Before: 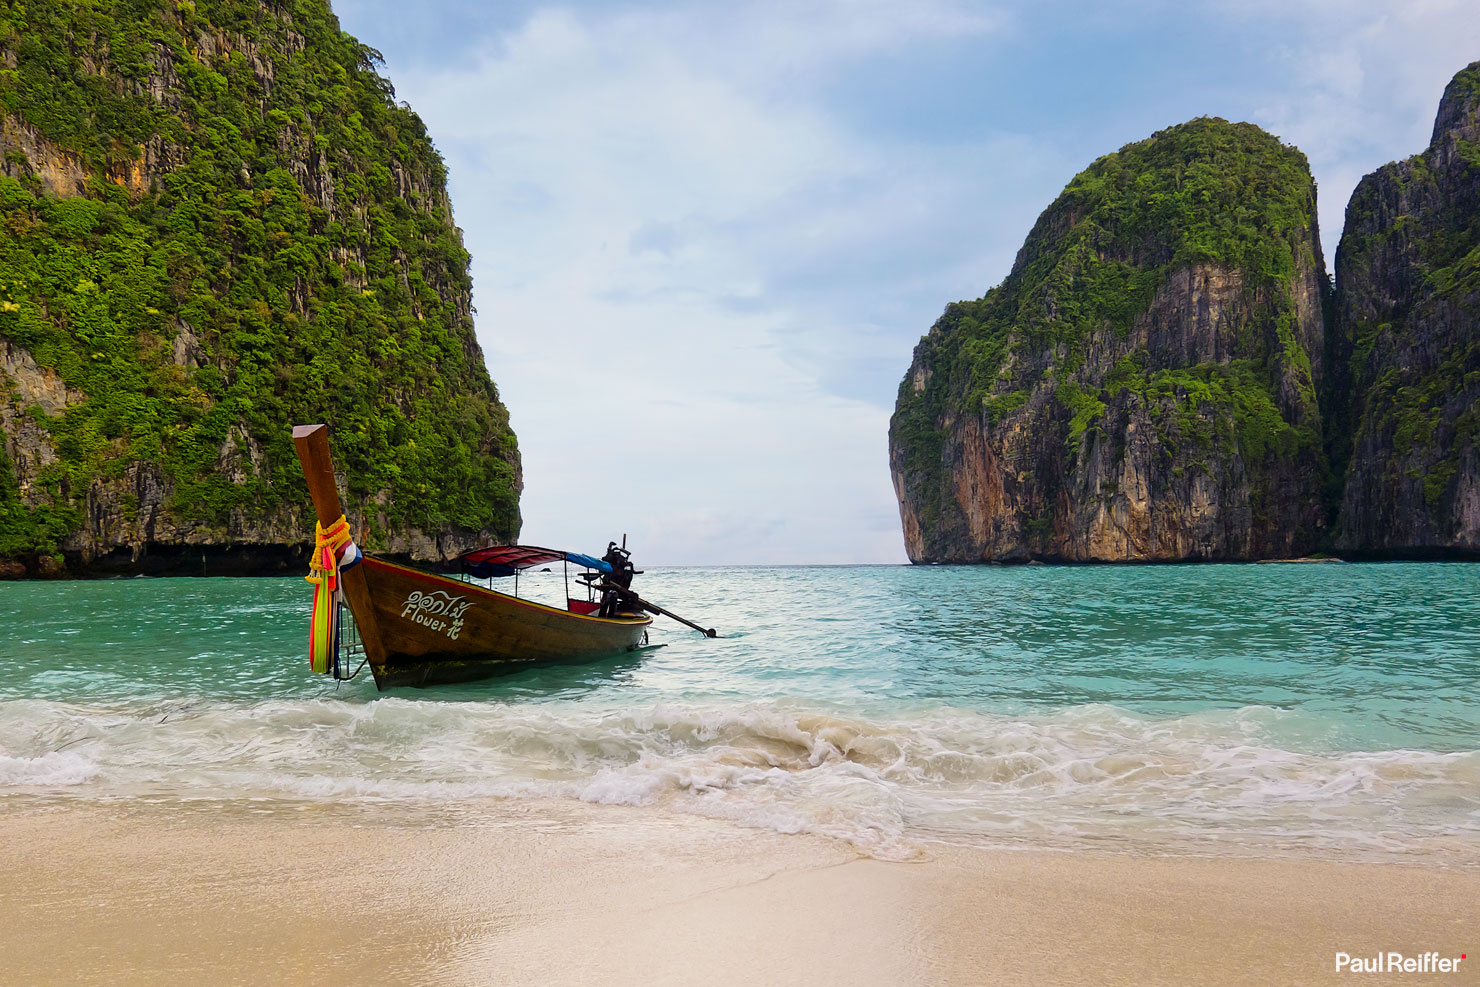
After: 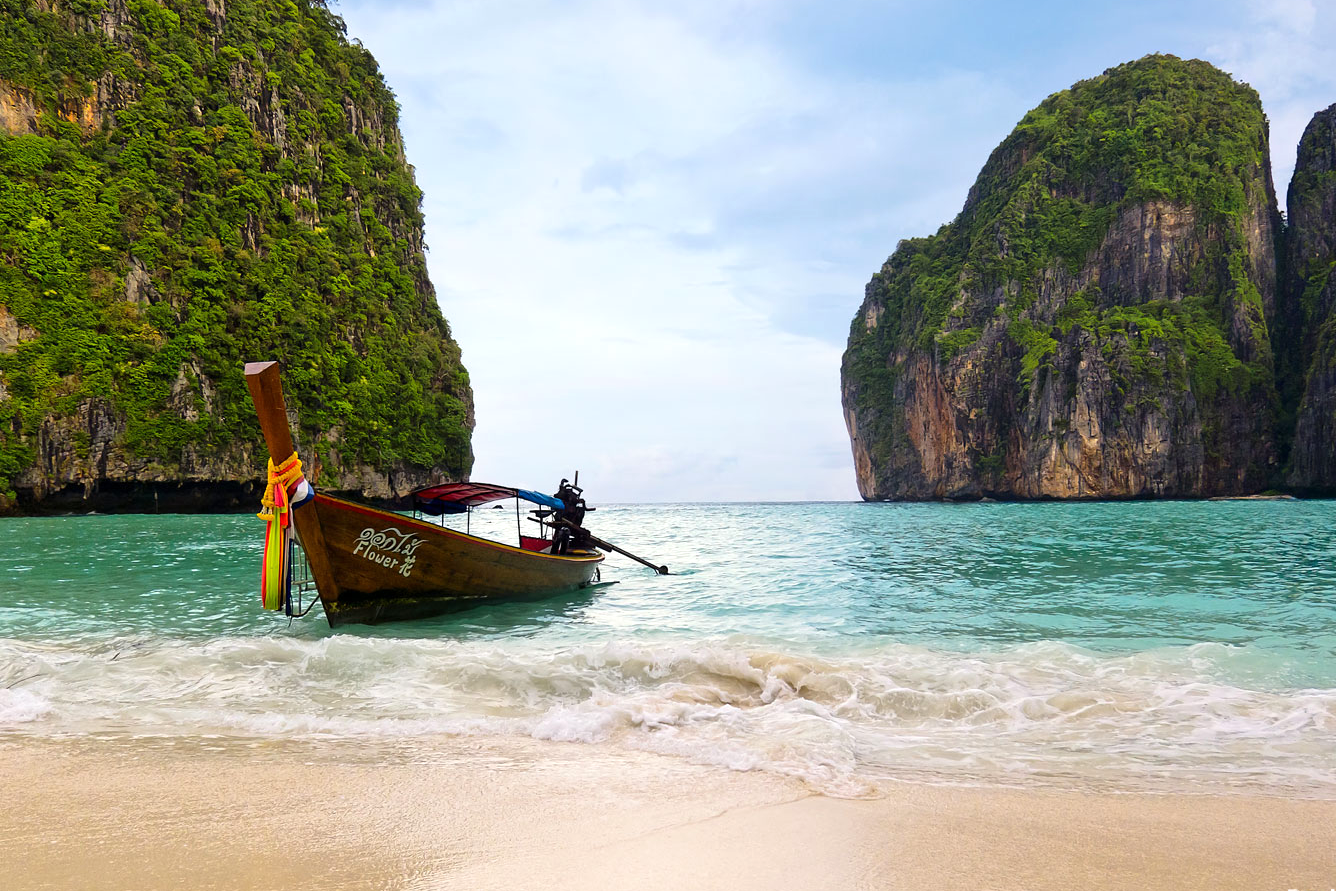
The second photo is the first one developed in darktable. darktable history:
exposure: exposure 0.15 EV
crop: left 3.305%, top 6.436%, right 6.389%, bottom 3.258%
